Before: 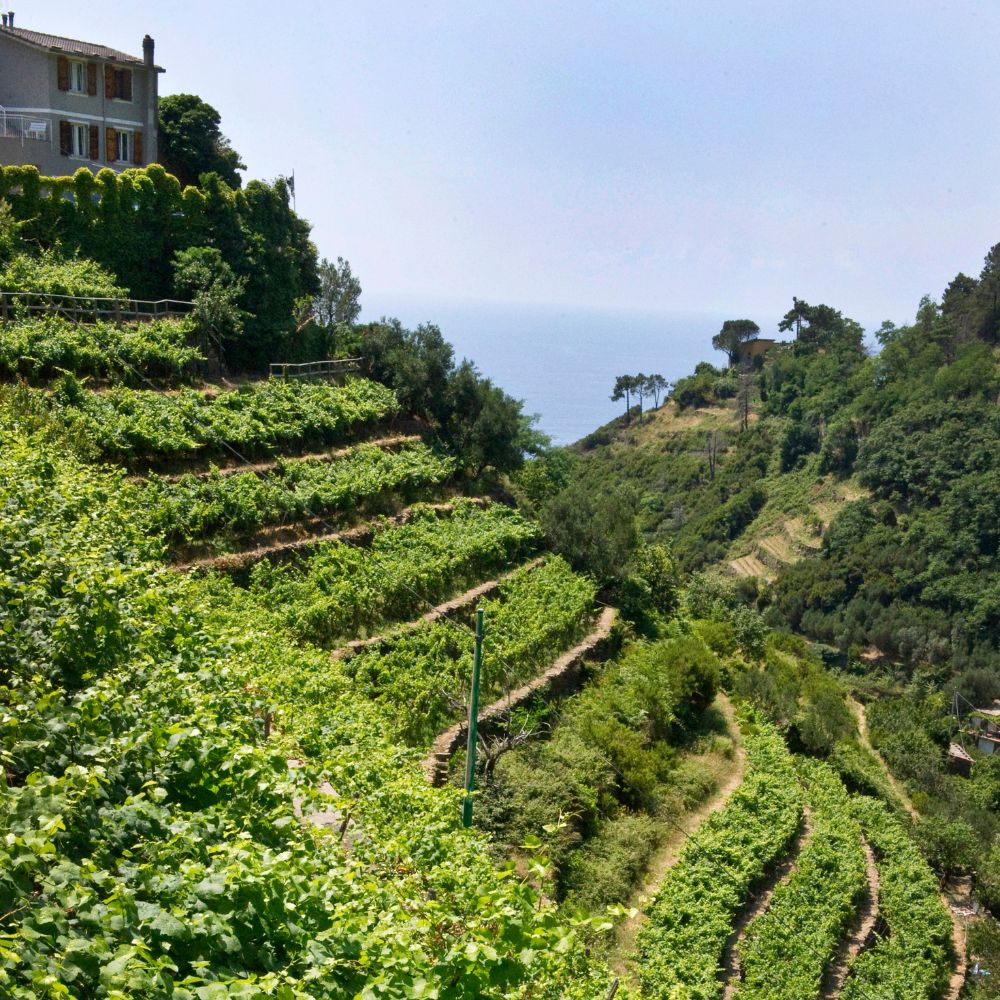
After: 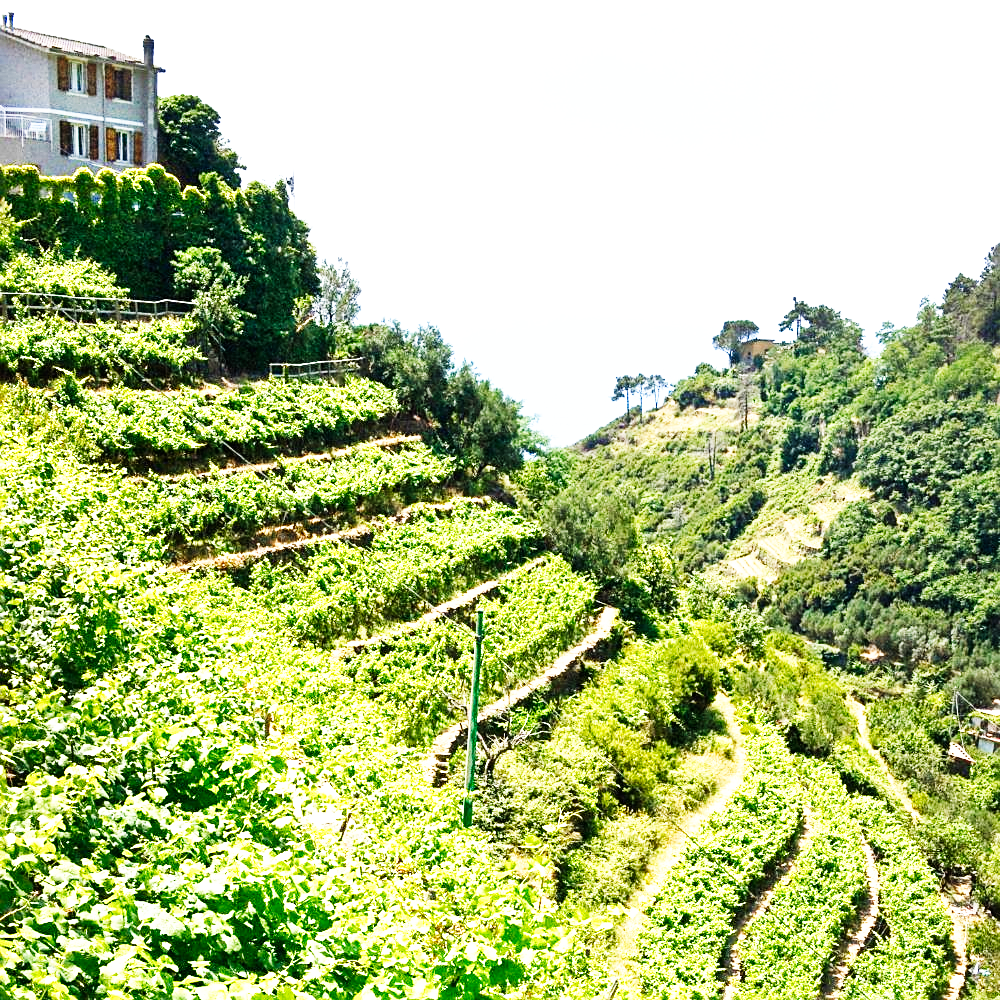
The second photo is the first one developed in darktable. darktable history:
base curve: curves: ch0 [(0, 0) (0.007, 0.004) (0.027, 0.03) (0.046, 0.07) (0.207, 0.54) (0.442, 0.872) (0.673, 0.972) (1, 1)], preserve colors none
sharpen: on, module defaults
exposure: black level correction -0.001, exposure 0.9 EV, compensate exposure bias true, compensate highlight preservation false
